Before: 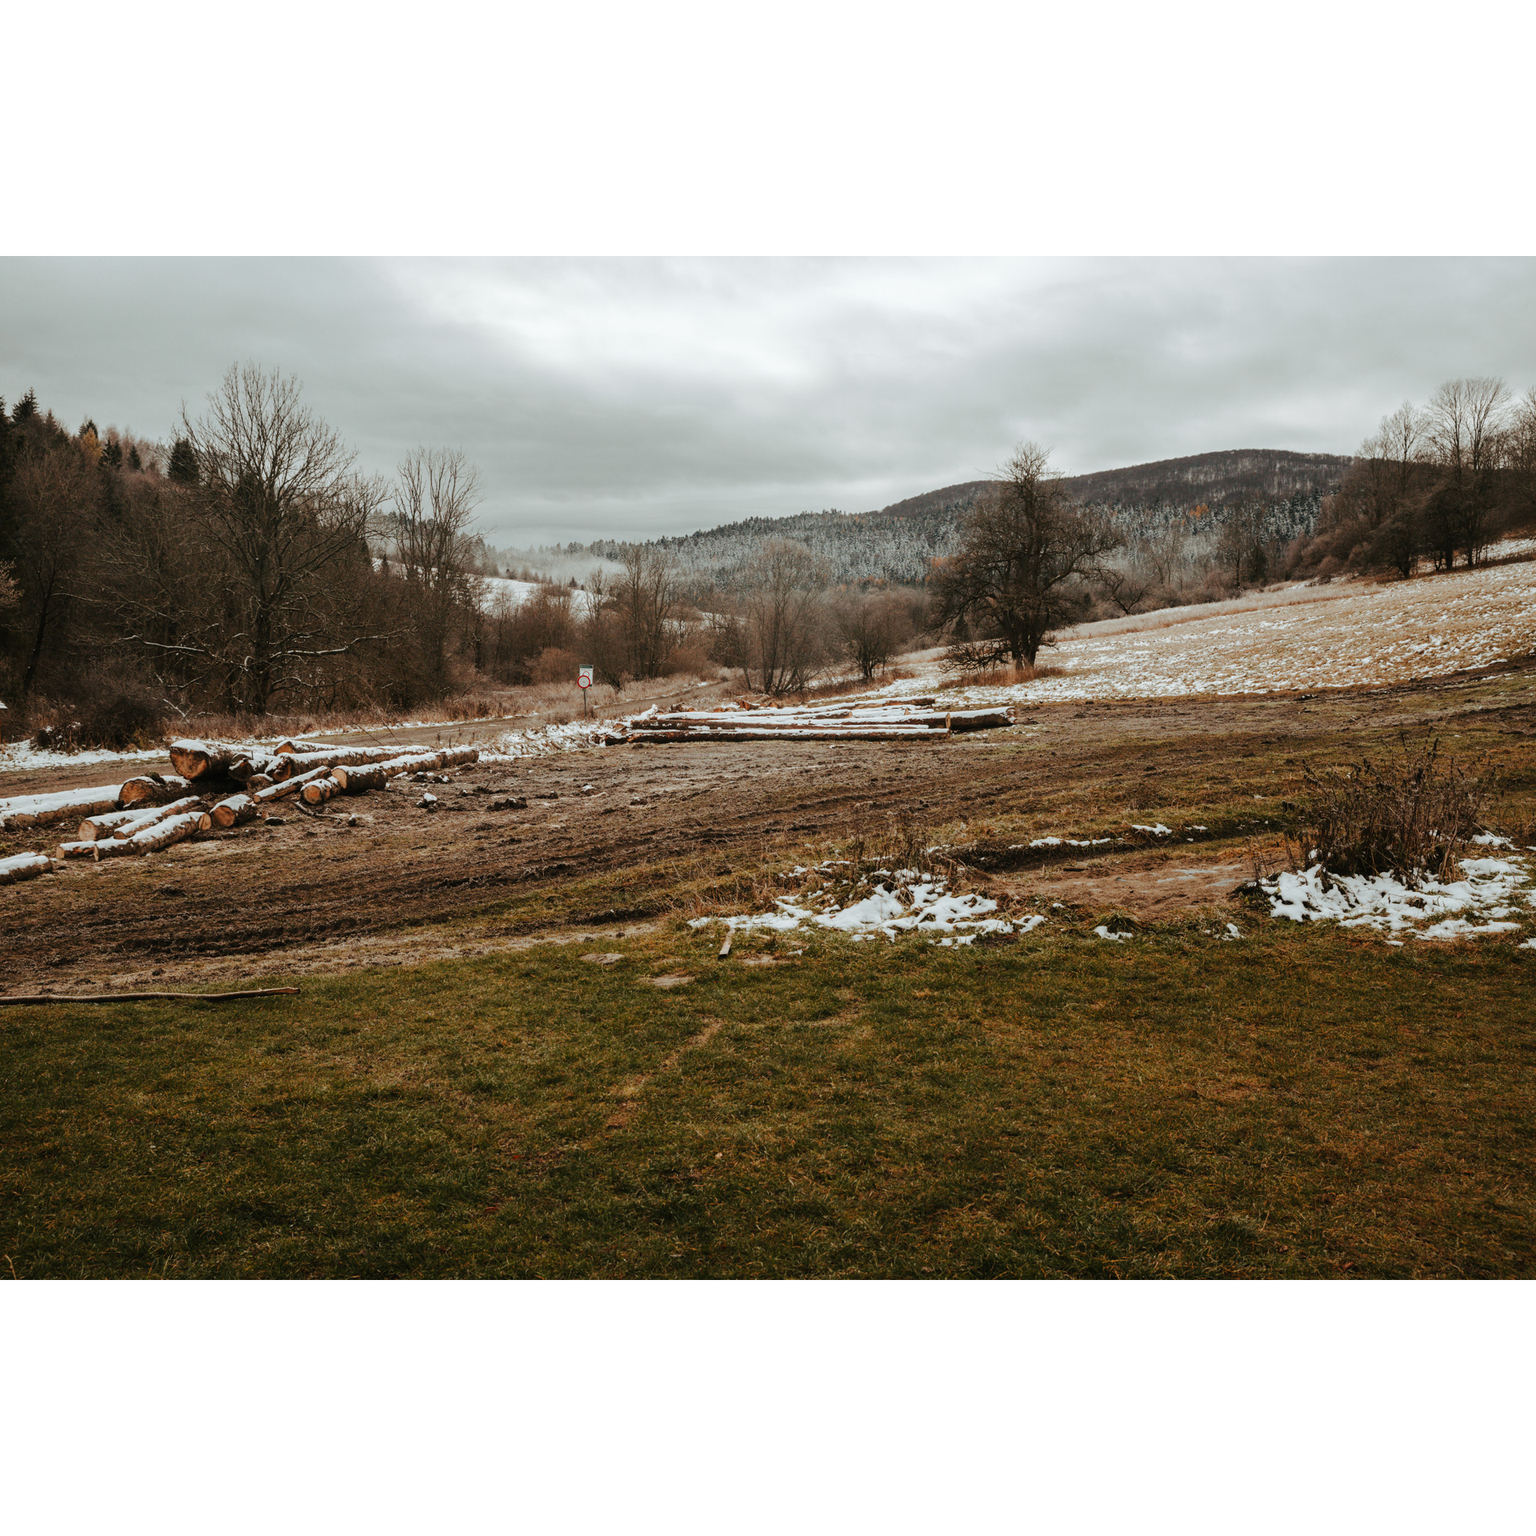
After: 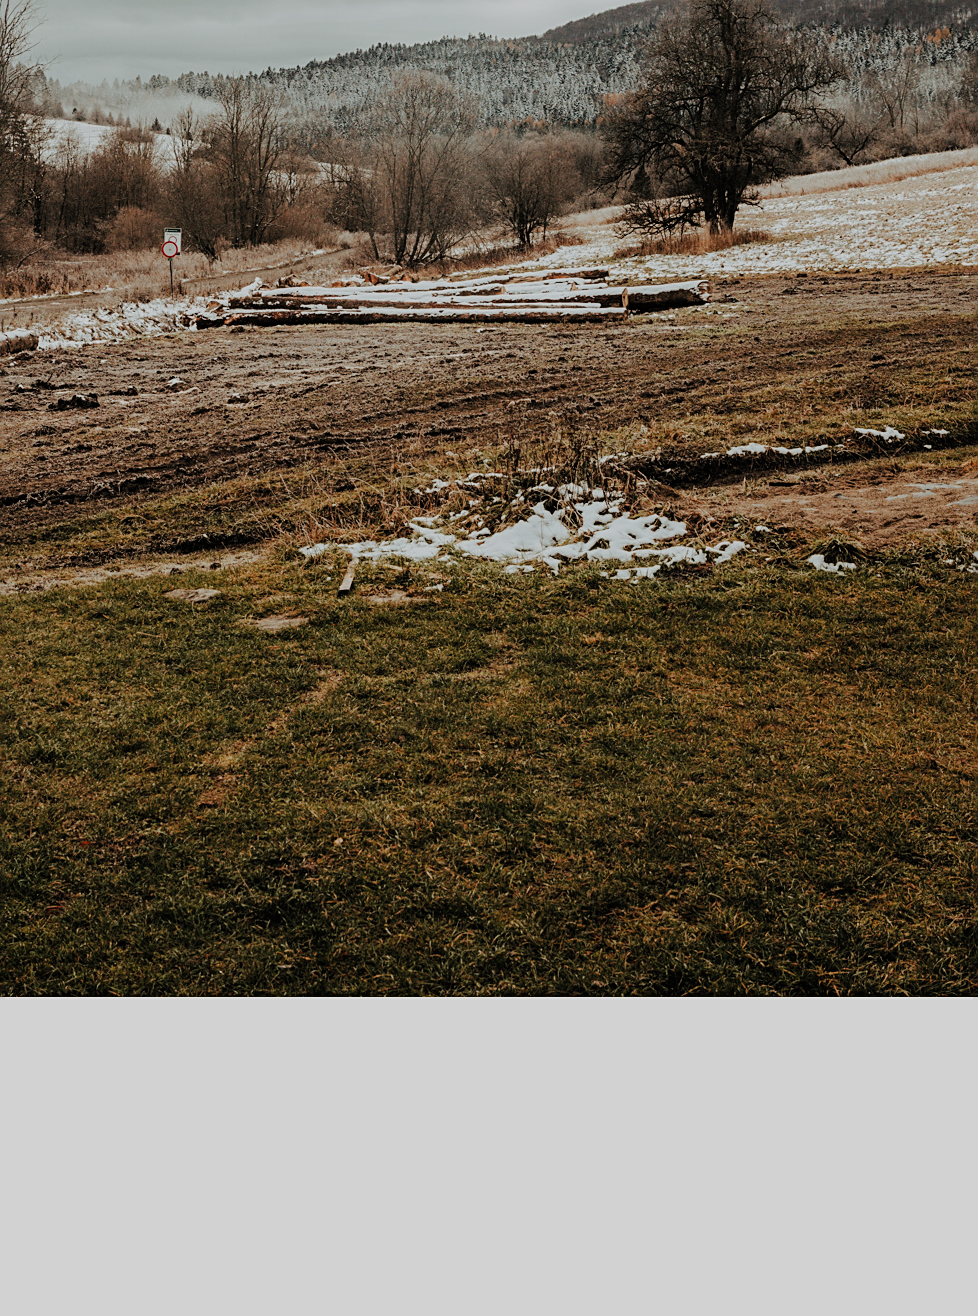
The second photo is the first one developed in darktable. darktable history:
crop and rotate: left 29.201%, top 31.422%, right 19.841%
exposure: exposure -0.04 EV, compensate exposure bias true, compensate highlight preservation false
sharpen: on, module defaults
filmic rgb: black relative exposure -7.65 EV, white relative exposure 4.56 EV, hardness 3.61, add noise in highlights 0, color science v3 (2019), use custom middle-gray values true, contrast in highlights soft
